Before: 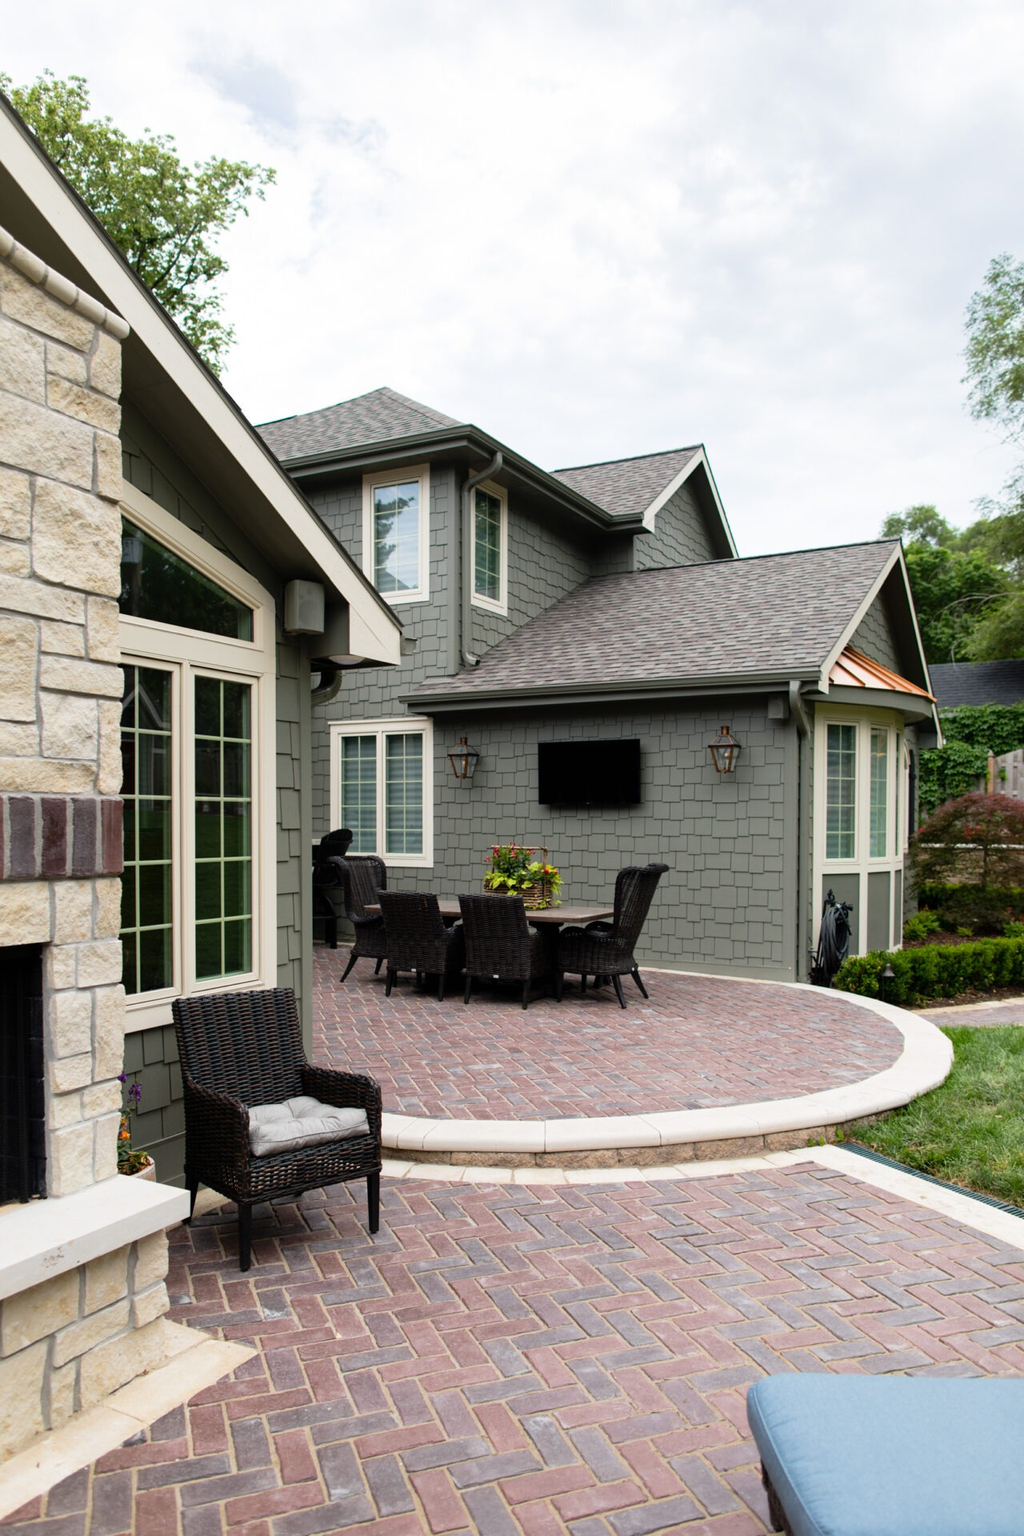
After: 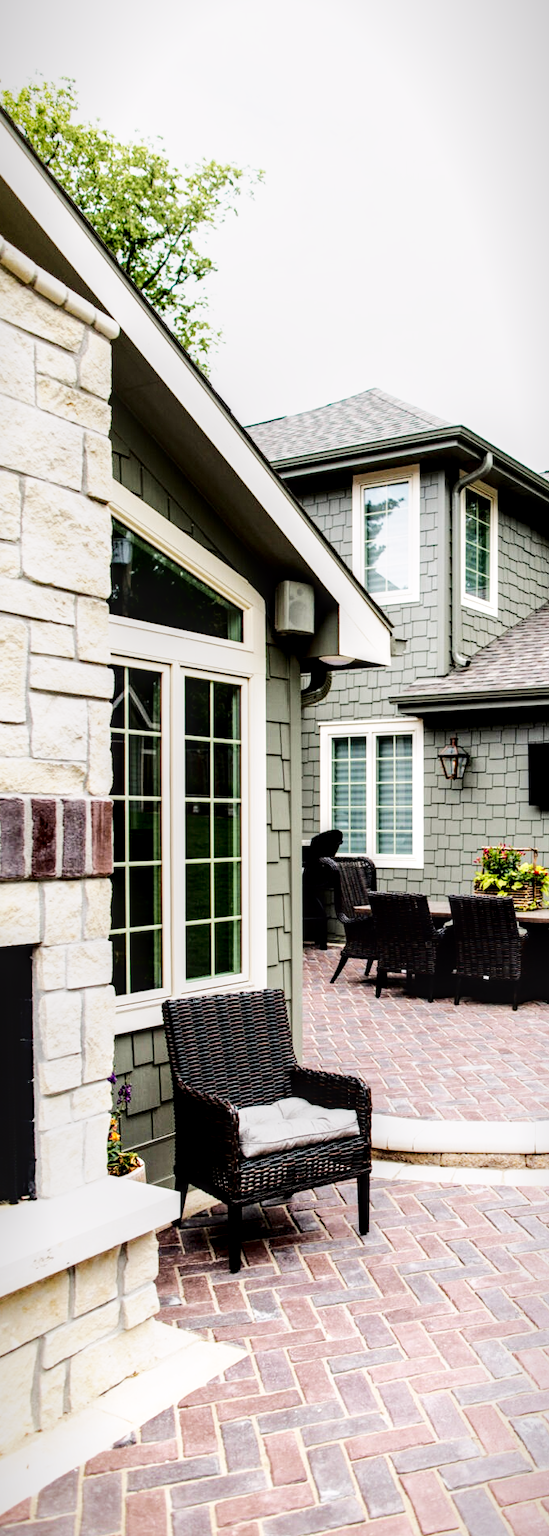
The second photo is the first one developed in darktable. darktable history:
local contrast: detail 150%
crop: left 1.038%, right 45.364%, bottom 0.088%
vignetting: fall-off start 99.86%, fall-off radius 65.17%, saturation 0.381, automatic ratio true
base curve: curves: ch0 [(0, 0) (0.007, 0.004) (0.027, 0.03) (0.046, 0.07) (0.207, 0.54) (0.442, 0.872) (0.673, 0.972) (1, 1)], preserve colors none
tone curve: curves: ch0 [(0, 0) (0.052, 0.018) (0.236, 0.207) (0.41, 0.417) (0.485, 0.518) (0.54, 0.584) (0.625, 0.666) (0.845, 0.828) (0.994, 0.964)]; ch1 [(0, 0) (0.136, 0.146) (0.317, 0.34) (0.382, 0.408) (0.434, 0.441) (0.472, 0.479) (0.498, 0.501) (0.557, 0.558) (0.616, 0.59) (0.739, 0.7) (1, 1)]; ch2 [(0, 0) (0.352, 0.403) (0.447, 0.466) (0.482, 0.482) (0.528, 0.526) (0.586, 0.577) (0.618, 0.621) (0.785, 0.747) (1, 1)], color space Lab, independent channels, preserve colors none
tone equalizer: edges refinement/feathering 500, mask exposure compensation -1.57 EV, preserve details no
